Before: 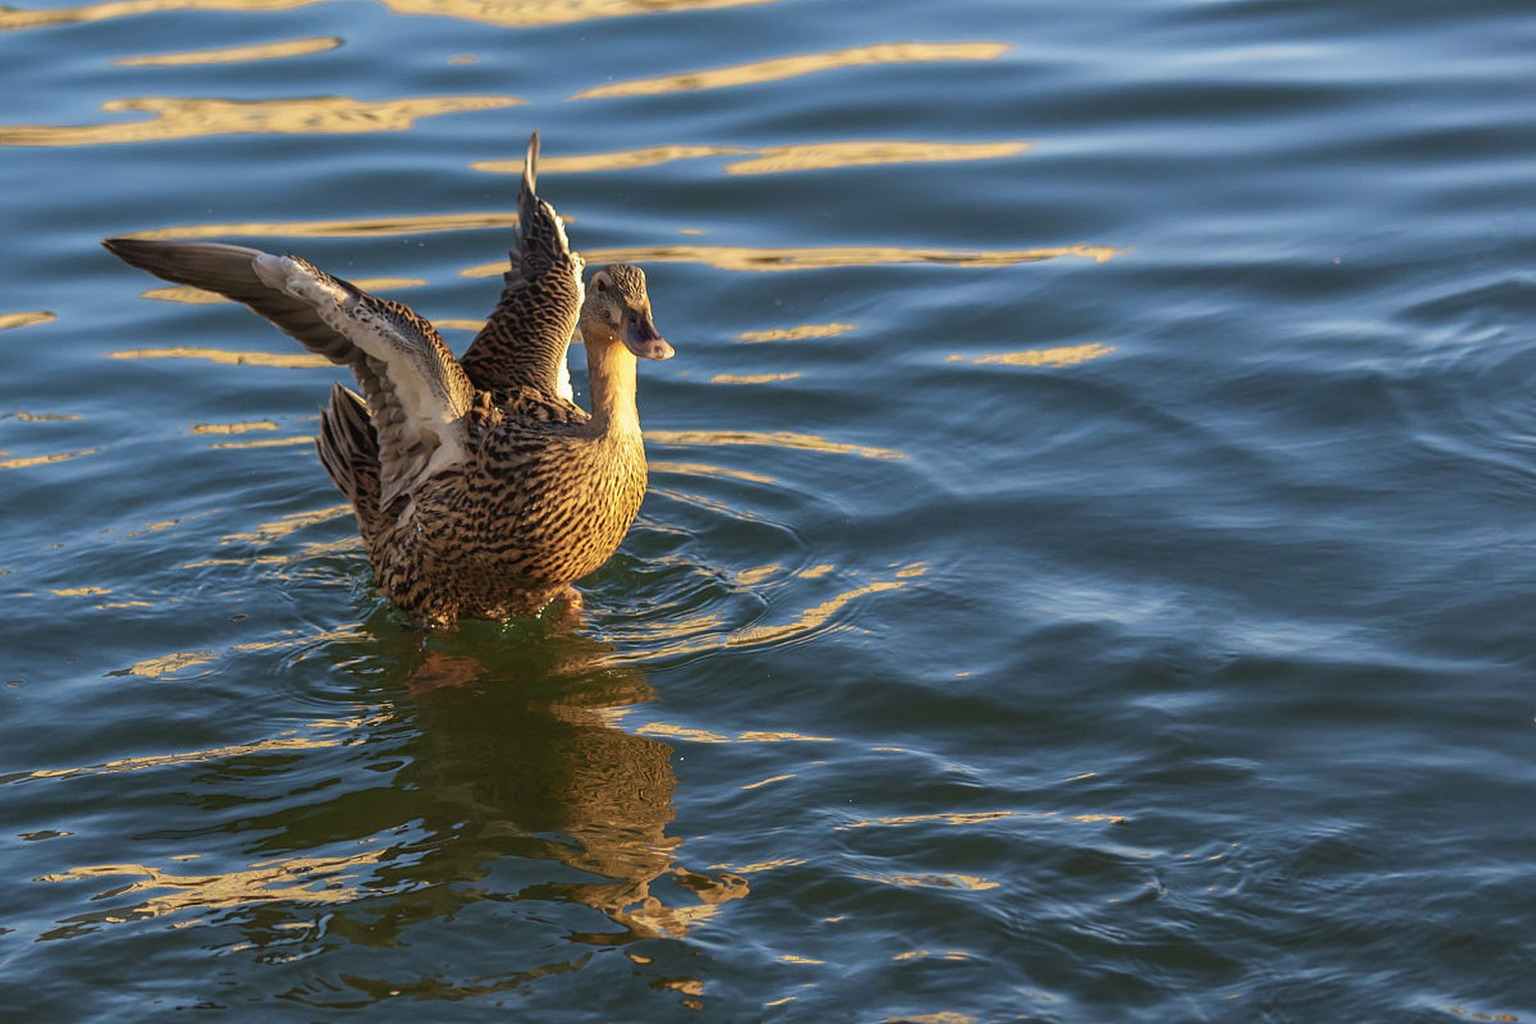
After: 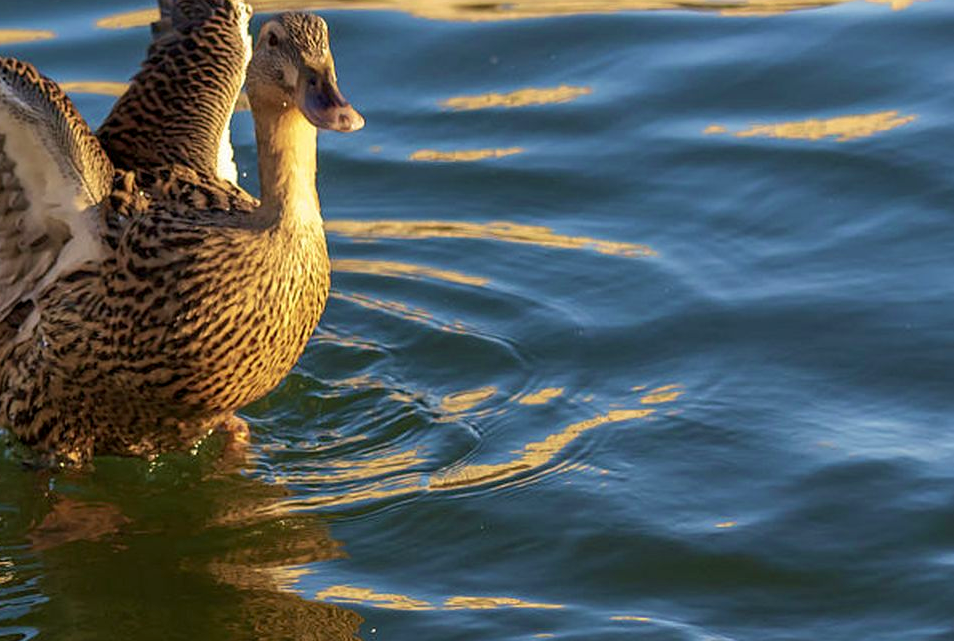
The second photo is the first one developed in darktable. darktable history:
exposure: black level correction 0.004, exposure 0.015 EV, compensate exposure bias true, compensate highlight preservation false
velvia: on, module defaults
crop: left 24.956%, top 24.898%, right 25.346%, bottom 24.995%
color zones: curves: ch0 [(0.25, 0.5) (0.463, 0.627) (0.484, 0.637) (0.75, 0.5)]
